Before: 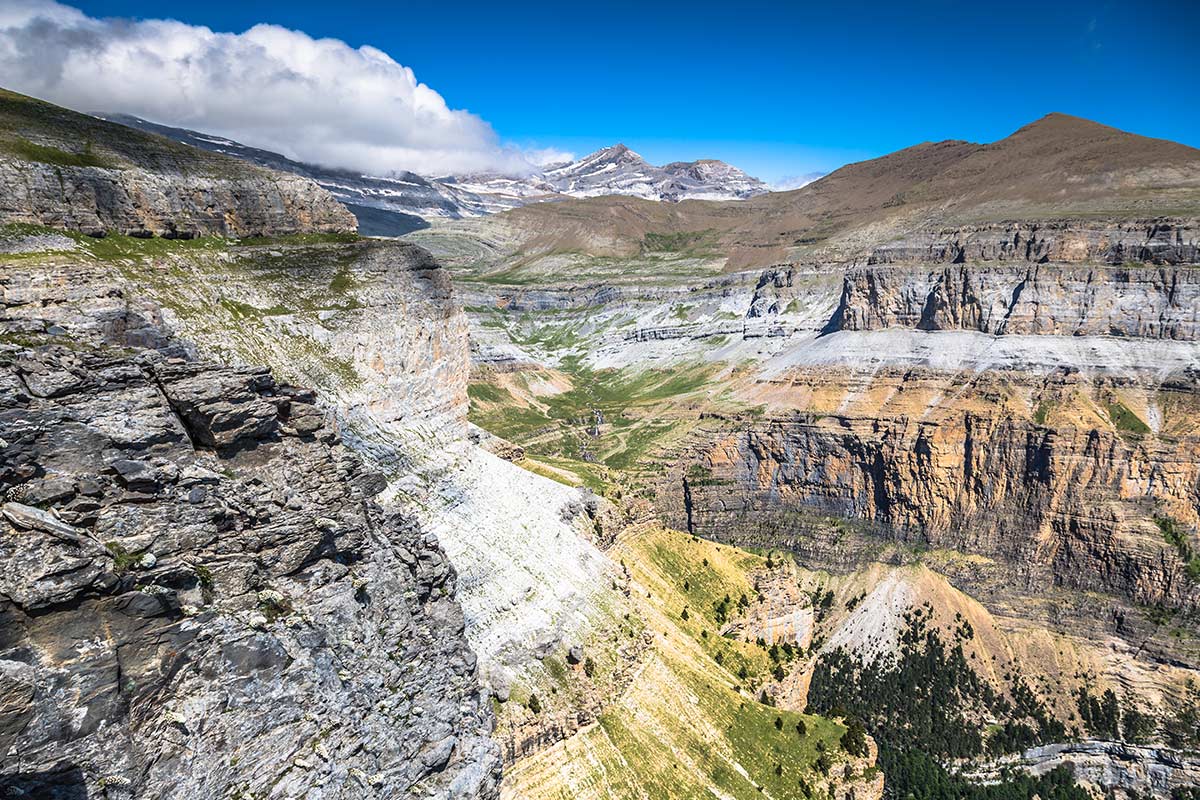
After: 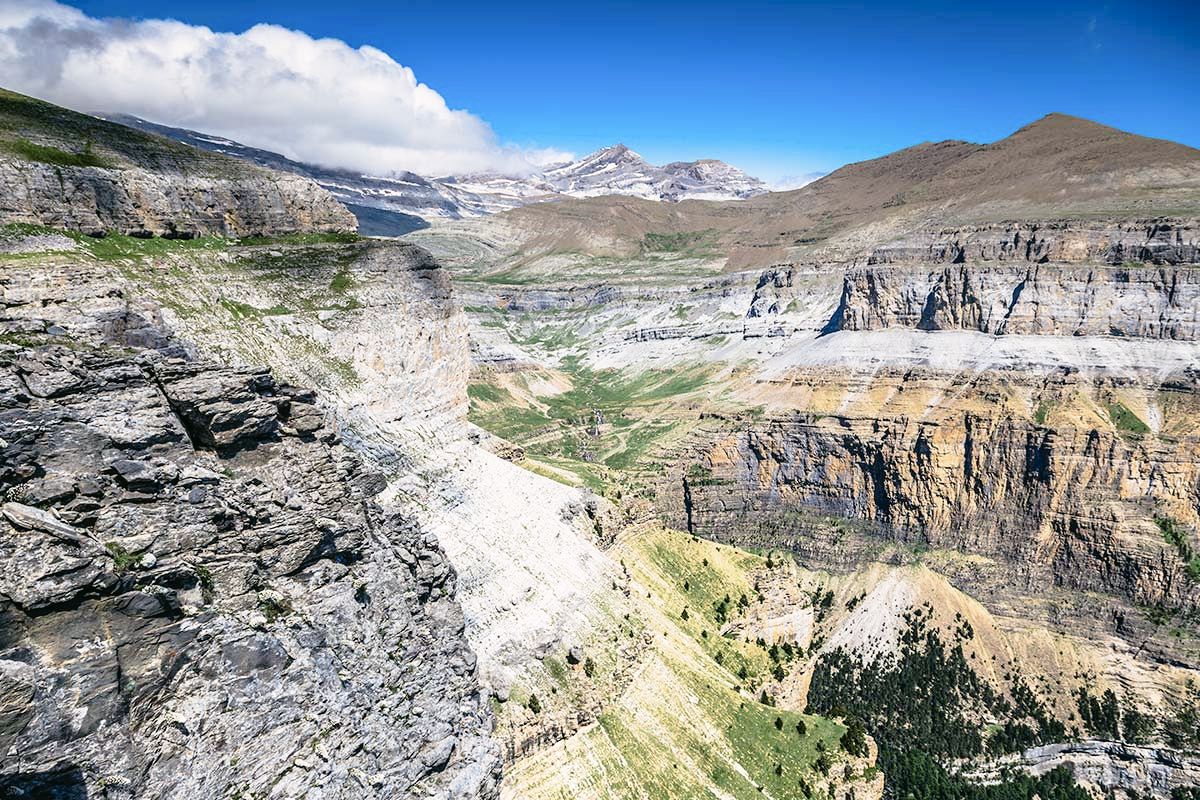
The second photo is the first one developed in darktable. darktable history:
tone curve: curves: ch0 [(0, 0) (0.003, 0.003) (0.011, 0.006) (0.025, 0.015) (0.044, 0.025) (0.069, 0.034) (0.1, 0.052) (0.136, 0.092) (0.177, 0.157) (0.224, 0.228) (0.277, 0.305) (0.335, 0.392) (0.399, 0.466) (0.468, 0.543) (0.543, 0.612) (0.623, 0.692) (0.709, 0.78) (0.801, 0.865) (0.898, 0.935) (1, 1)], preserve colors none
color look up table: target L [91.82, 91.32, 93.6, 90.09, 87.57, 65.02, 67.64, 59.02, 58.12, 40.56, 38.55, 17.4, 200.1, 83.56, 65.96, 65.51, 65.23, 62.63, 50.14, 48.77, 44.24, 42.38, 40.79, 24.3, 20.89, 15.1, 78.82, 77.63, 69.52, 66.03, 60.78, 59.59, 55.16, 49.19, 48.85, 41.91, 36.33, 34.22, 34.02, 29.57, 13.41, 8.541, 97.49, 91.97, 76.95, 56.56, 54.2, 52.66, 33.21], target a [-36.31, -14.68, -20.38, -32.76, -53.12, -23.95, -12.82, -33.93, -55.92, -18.01, -34.43, -16.55, 0, 1.525, 14.95, 29.71, 5.667, 40.06, 53.52, 72.11, 43.67, 26.08, 14.26, 29.85, 30.56, -0.196, 25.38, 6.209, 35.91, 37.41, 15.29, 69.59, 61.3, 24.86, 0.744, 55.93, 27.18, 31.42, 57.79, 12.18, 27.56, 7.387, -1.188, -29.48, -12.26, 0.883, -3.96, -23.72, -14.01], target b [29.59, 31.56, 6.961, 14.52, 27.9, 44.48, 7.118, 8.281, 34.76, 17.86, 26.26, 19.47, 0, 62.81, 17.23, 52.67, 59.83, 65.64, 15.03, 41.08, 46.03, 23.14, 39.45, 29.05, 4.279, 11.46, -23.45, -4.445, 2.29, -46.17, -49.47, -53.75, -25.02, -9.046, -1.062, -0.213, -43.37, -85.73, -76.53, -56.8, -46.9, -7.854, -0.425, -9.089, -30.77, -19.31, -43.58, -18.67, -6.408], num patches 49
